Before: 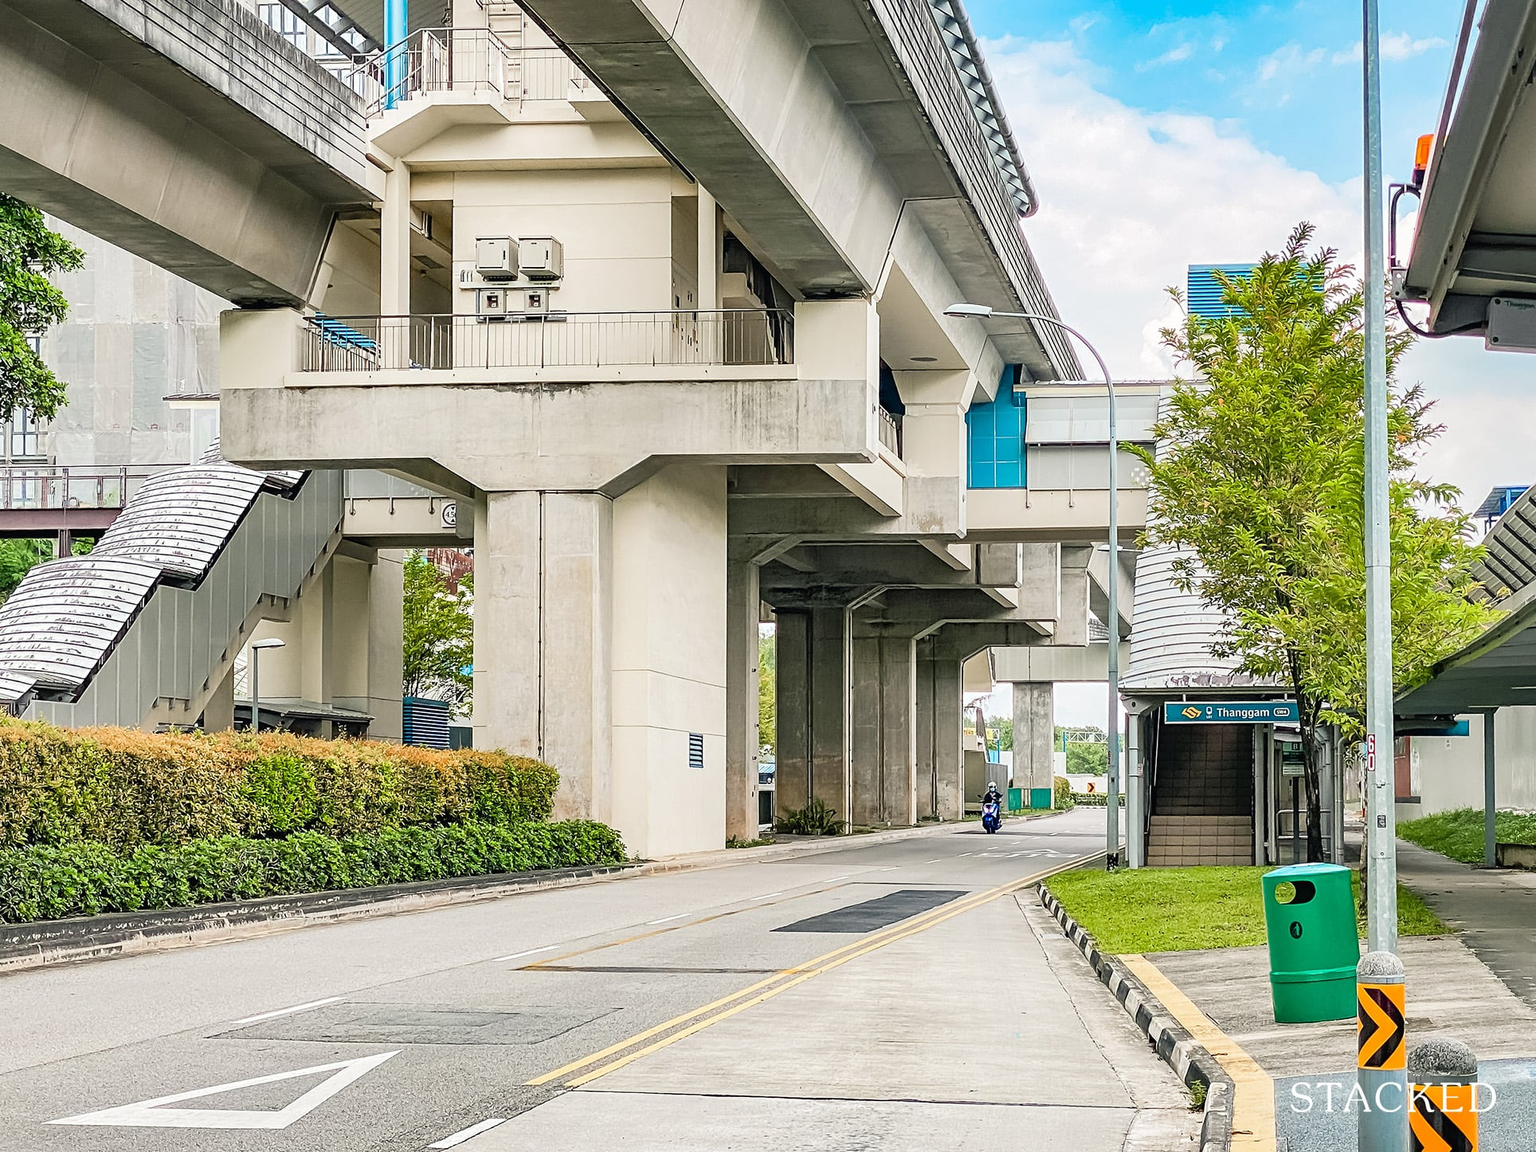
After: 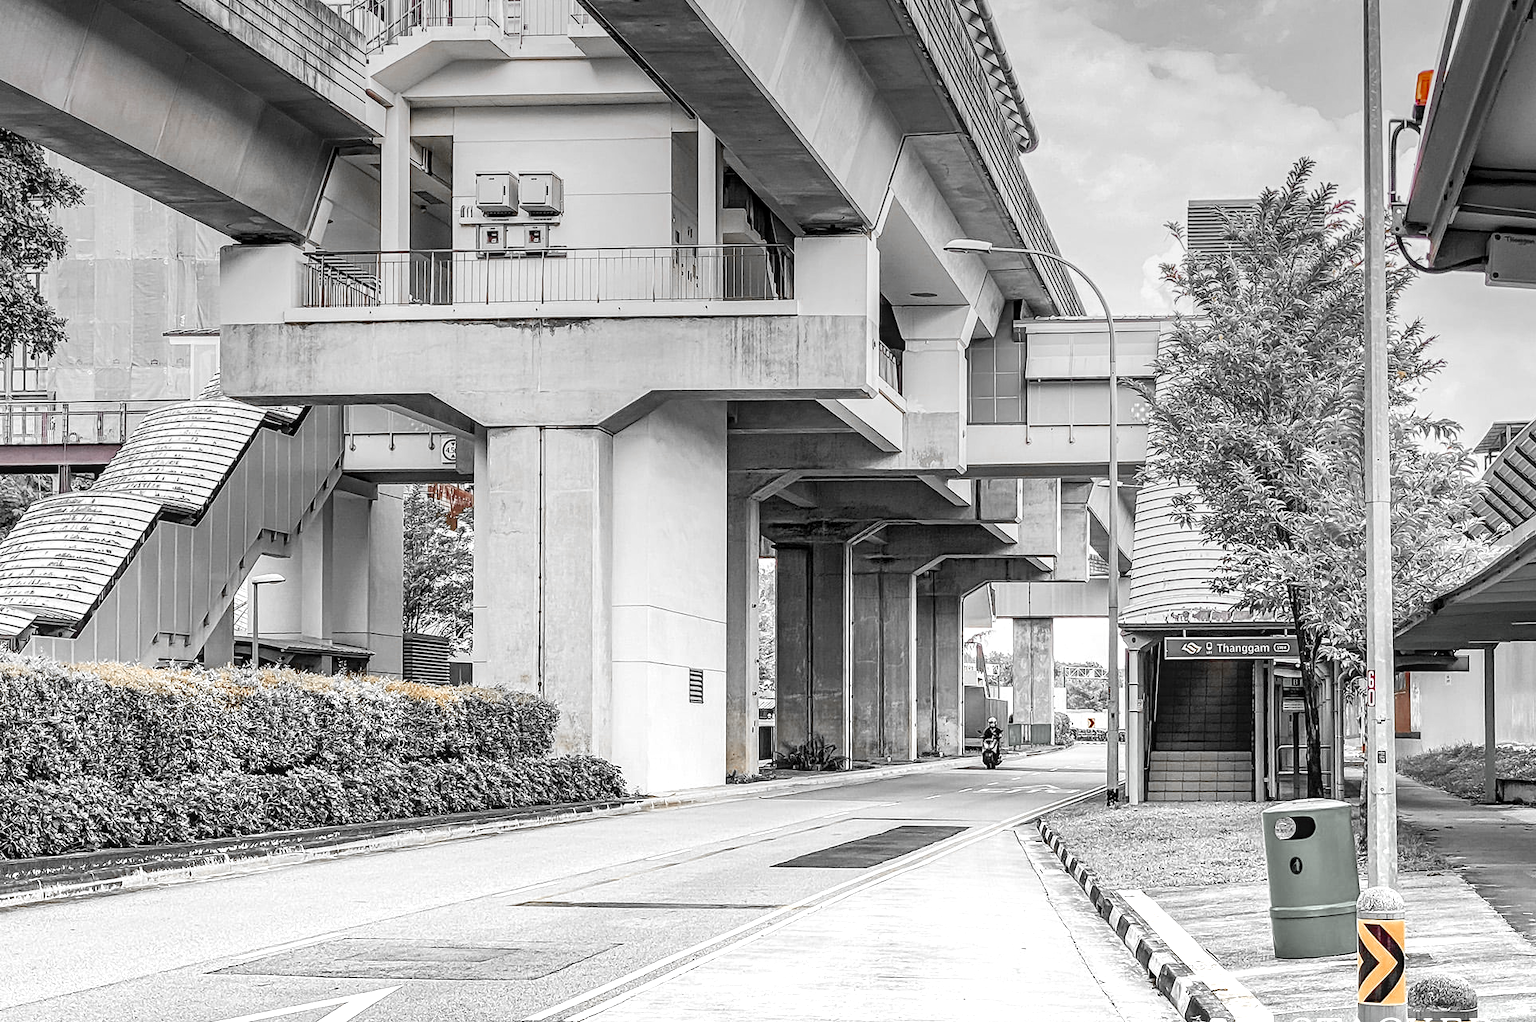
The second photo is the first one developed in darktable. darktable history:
exposure: exposure 0.426 EV, compensate highlight preservation false
color zones: curves: ch0 [(0, 0.497) (0.096, 0.361) (0.221, 0.538) (0.429, 0.5) (0.571, 0.5) (0.714, 0.5) (0.857, 0.5) (1, 0.497)]; ch1 [(0, 0.5) (0.143, 0.5) (0.257, -0.002) (0.429, 0.04) (0.571, -0.001) (0.714, -0.015) (0.857, 0.024) (1, 0.5)]
local contrast: on, module defaults
color correction: highlights a* -4.28, highlights b* 6.53
tone equalizer: on, module defaults
graduated density: hue 238.83°, saturation 50%
base curve: exposure shift 0, preserve colors none
crop and rotate: top 5.609%, bottom 5.609%
